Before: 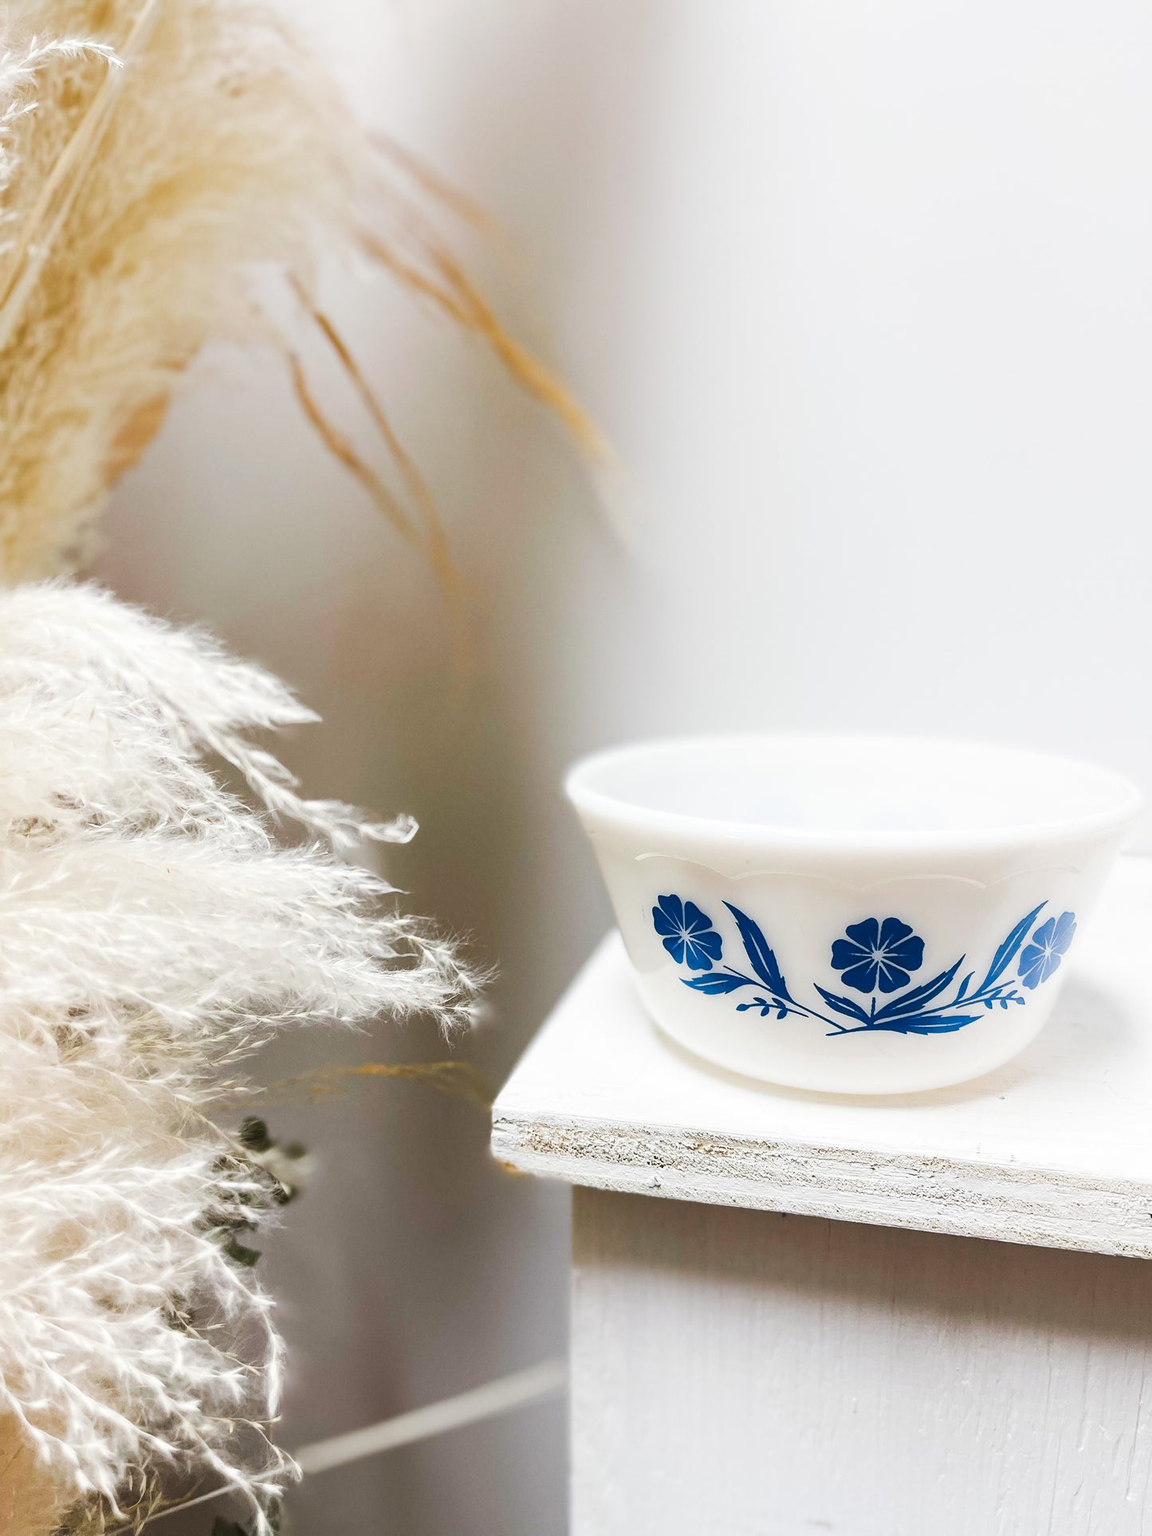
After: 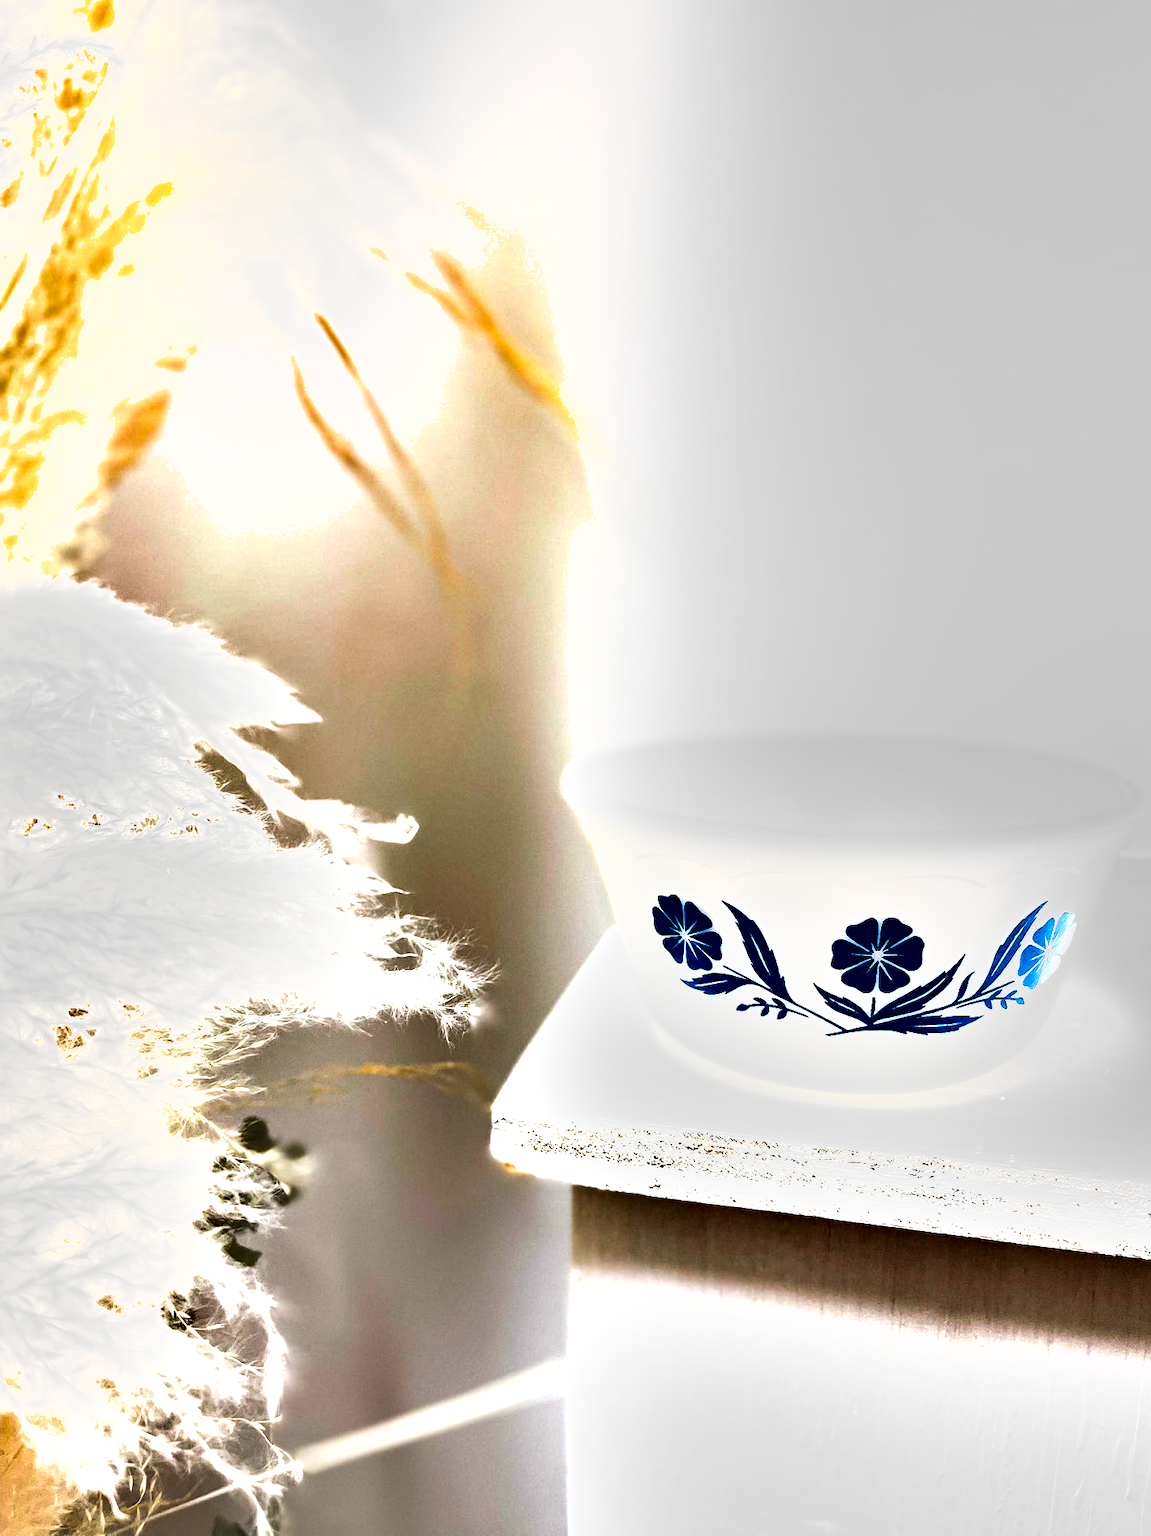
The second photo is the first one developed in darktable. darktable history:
shadows and highlights: soften with gaussian
exposure: exposure 1.223 EV, compensate highlight preservation false
